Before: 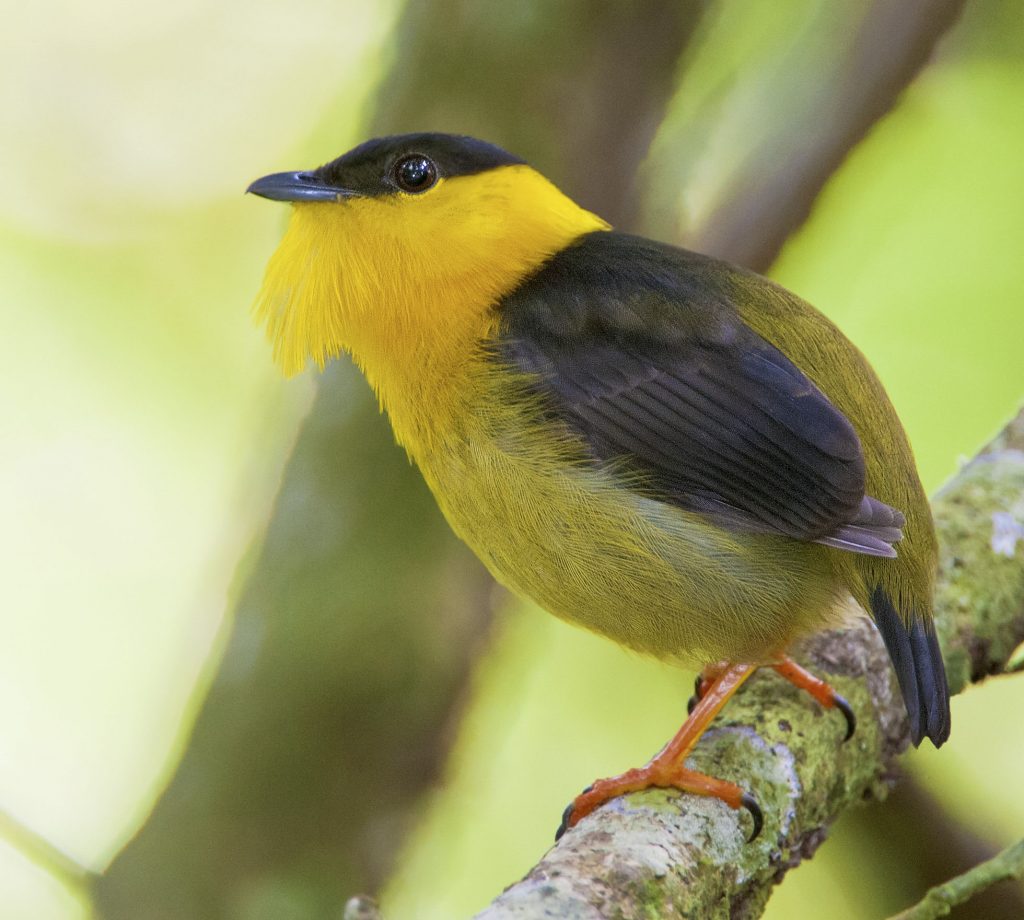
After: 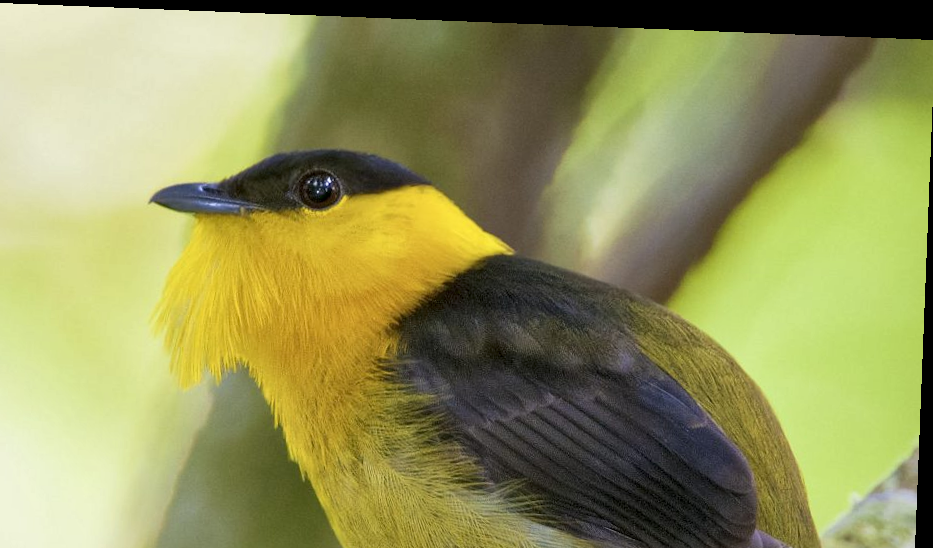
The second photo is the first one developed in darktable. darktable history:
crop and rotate: left 11.812%, bottom 42.776%
local contrast: mode bilateral grid, contrast 20, coarseness 50, detail 141%, midtone range 0.2
rotate and perspective: rotation 2.27°, automatic cropping off
